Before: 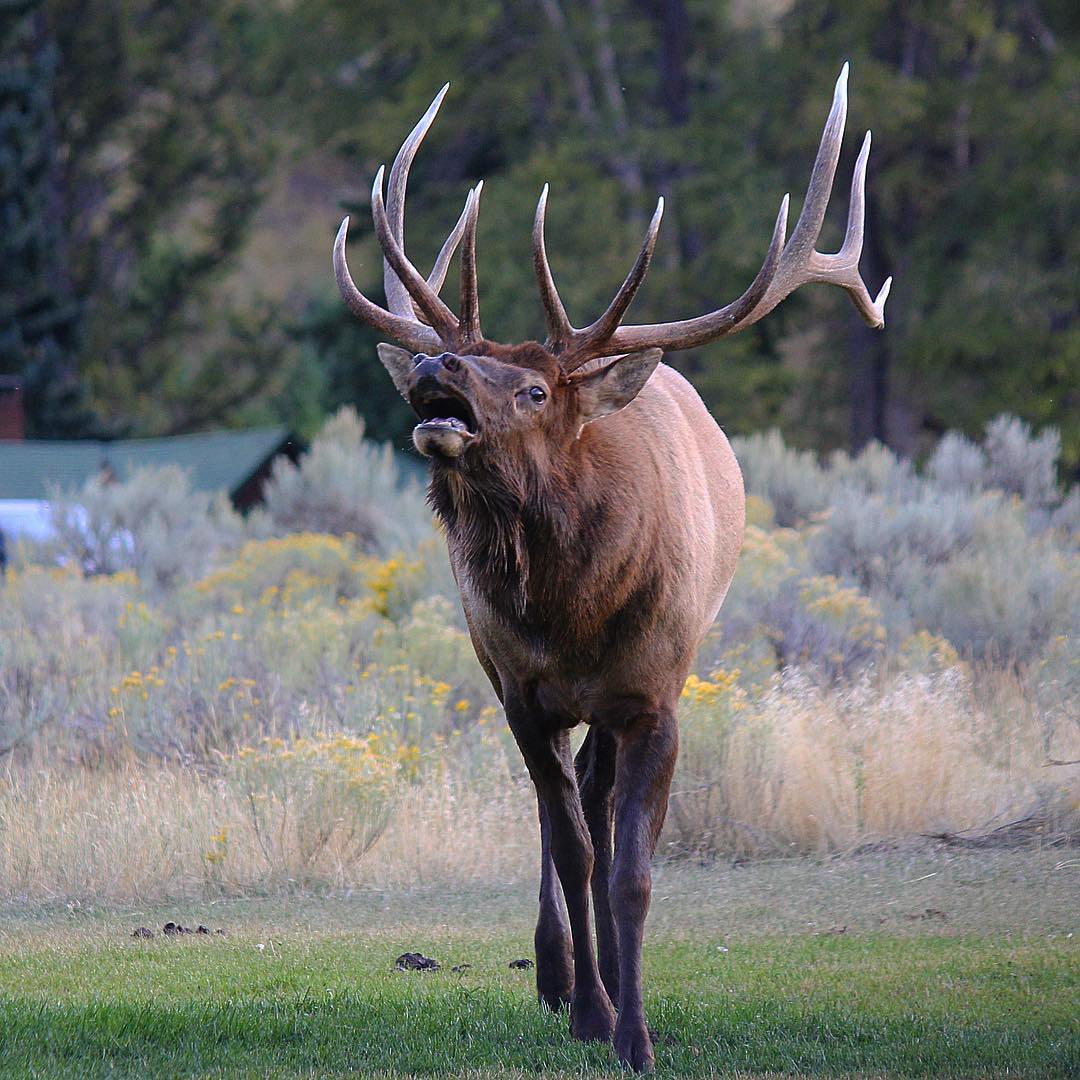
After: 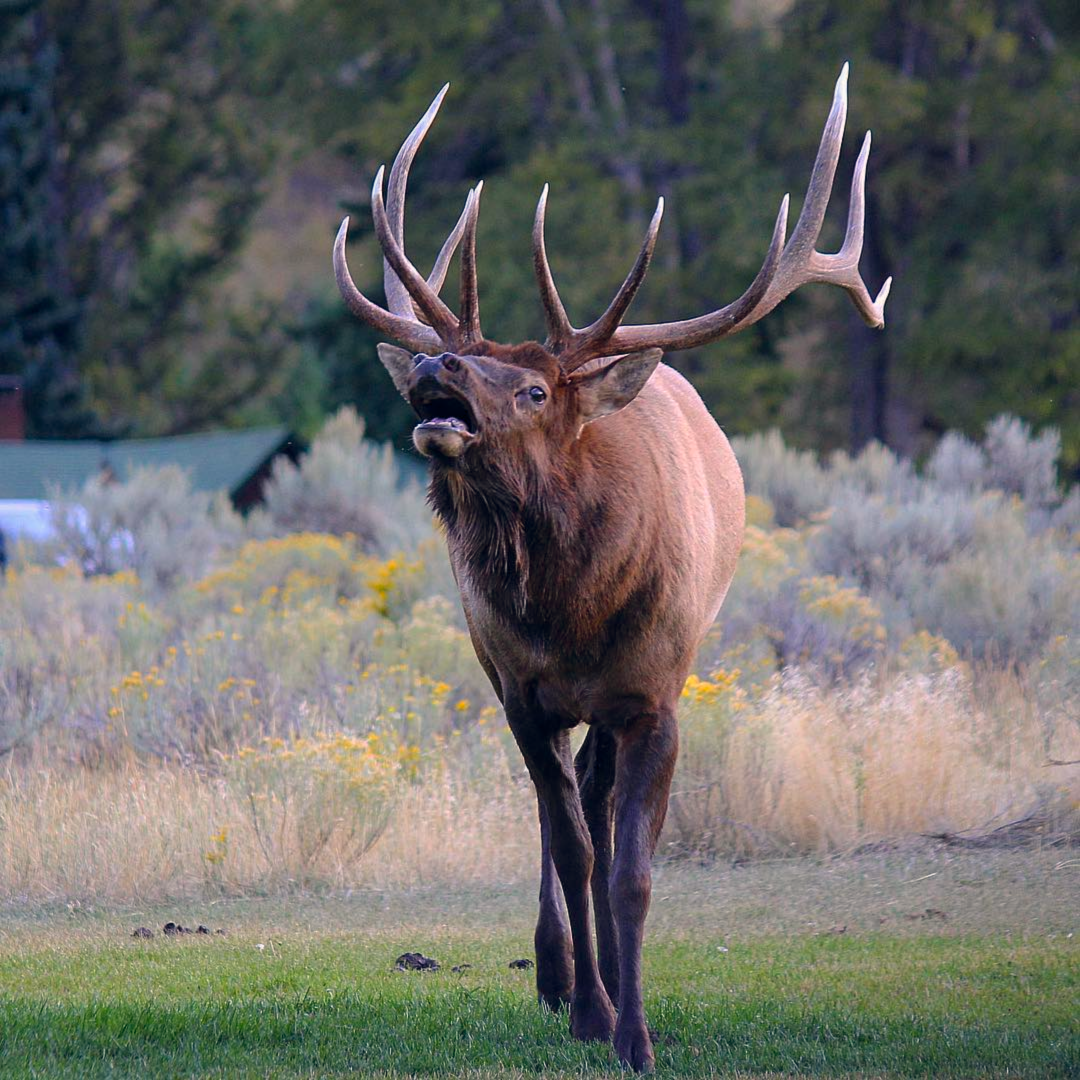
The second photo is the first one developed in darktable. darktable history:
exposure: black level correction 0.001, compensate highlight preservation false
lowpass: radius 0.5, unbound 0
color balance rgb: shadows lift › hue 87.51°, highlights gain › chroma 1.62%, highlights gain › hue 55.1°, global offset › chroma 0.06%, global offset › hue 253.66°, linear chroma grading › global chroma 0.5%, perceptual saturation grading › global saturation 16.38%
